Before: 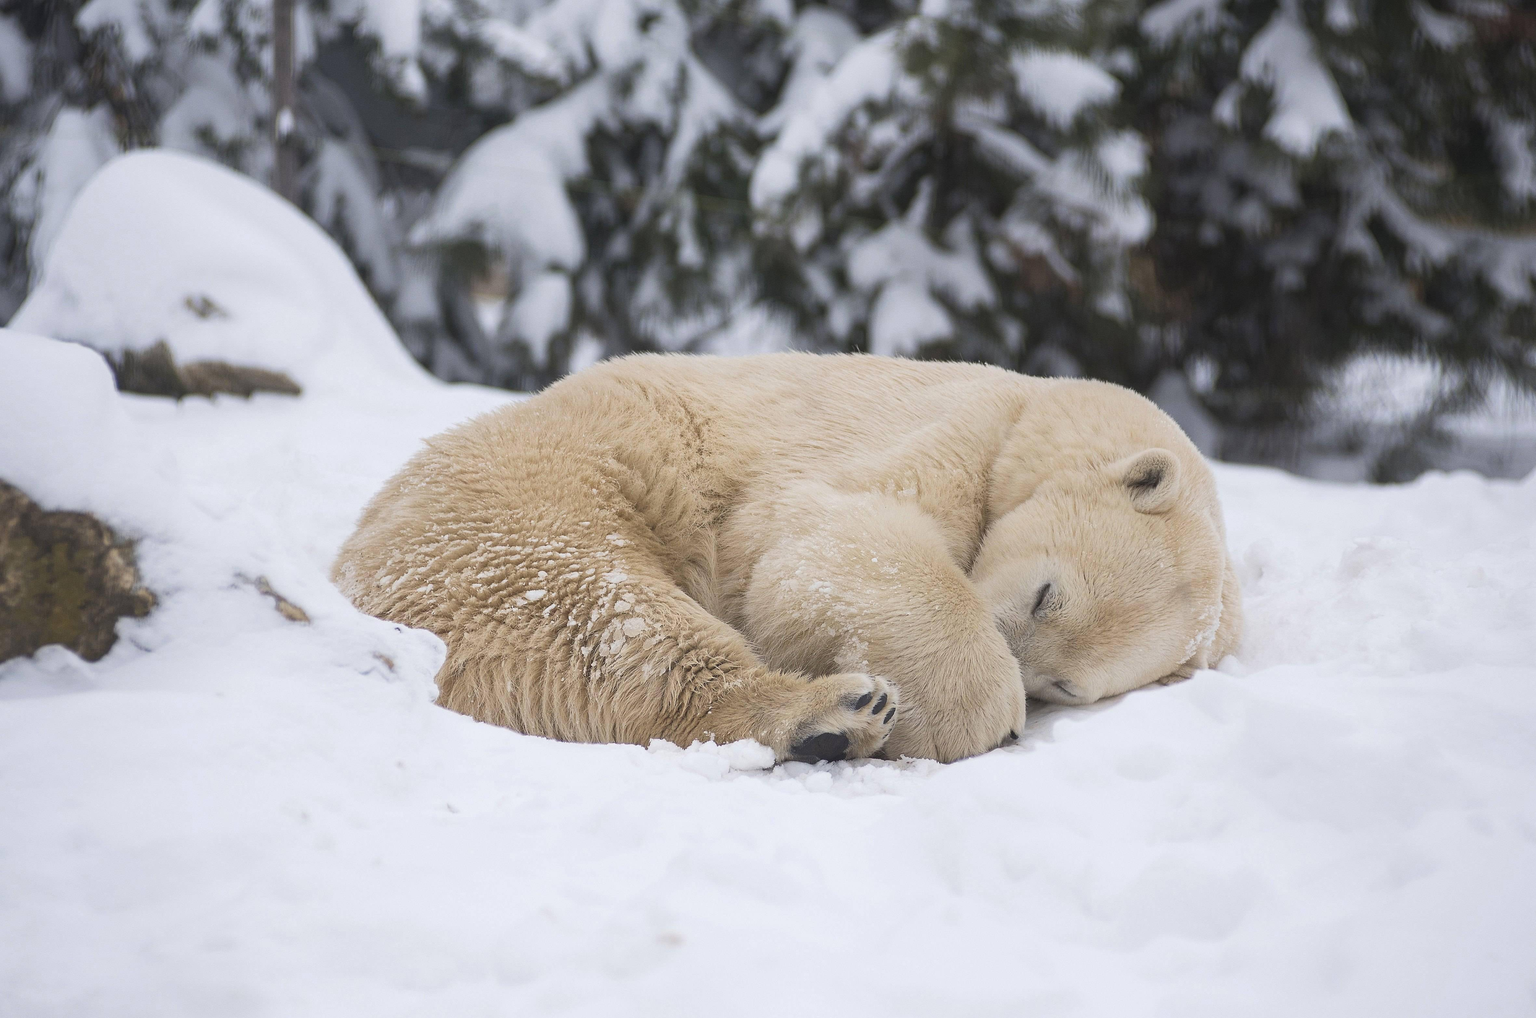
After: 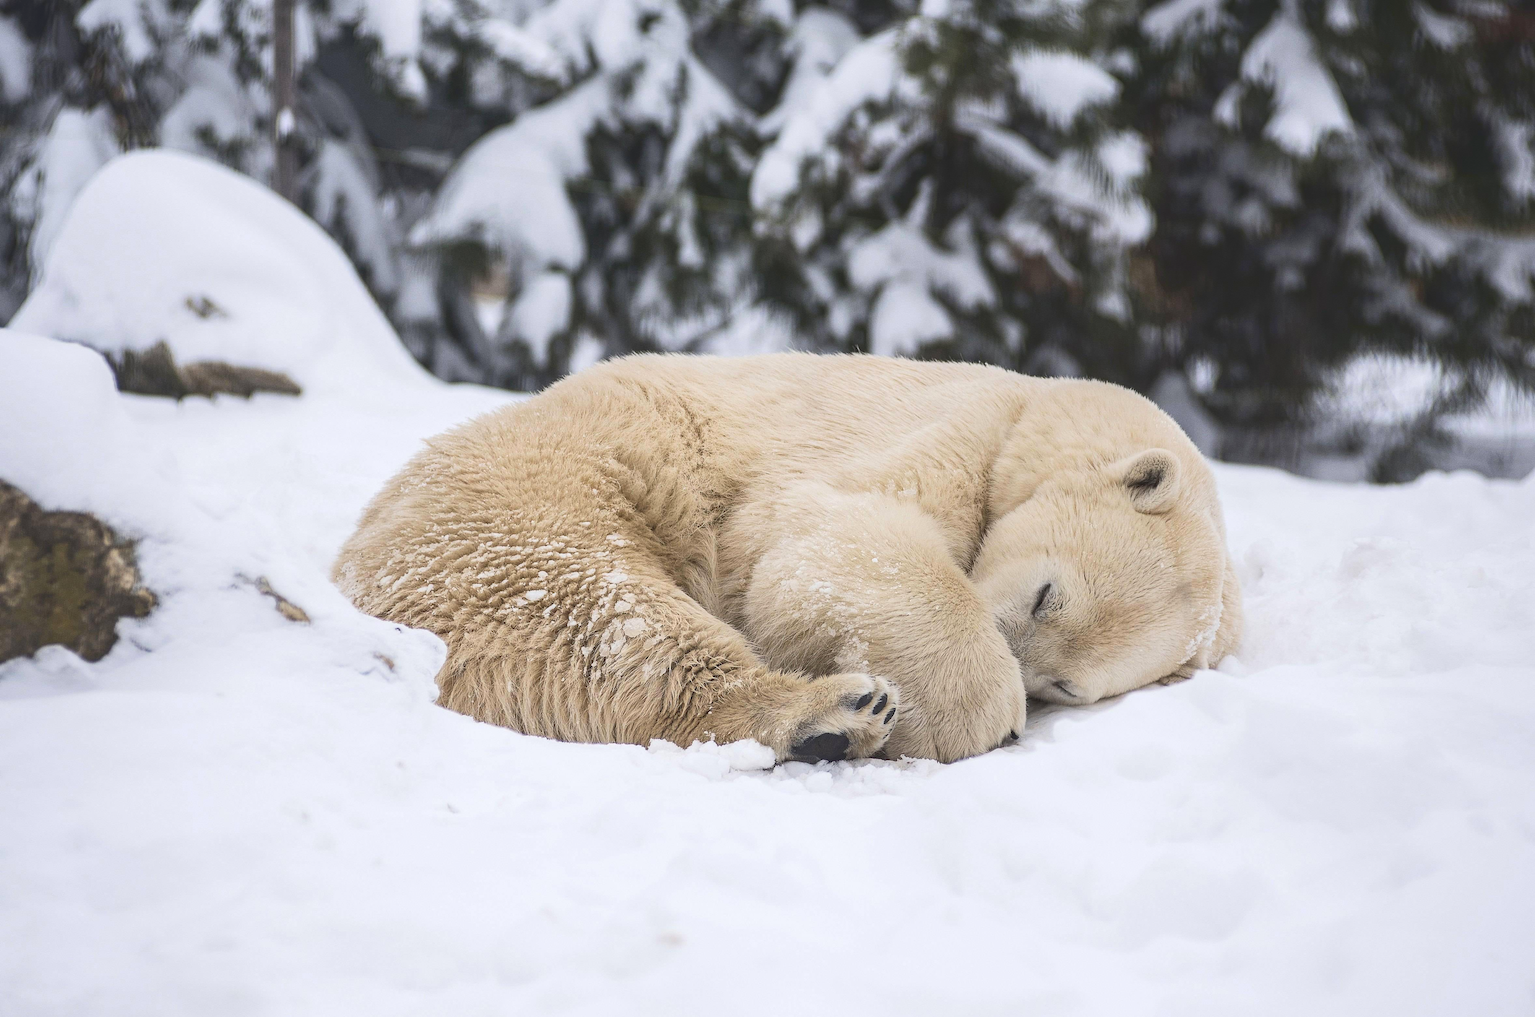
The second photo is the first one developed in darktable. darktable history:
tone curve: curves: ch0 [(0, 0.129) (0.187, 0.207) (0.729, 0.789) (1, 1)], color space Lab, linked channels, preserve colors none
local contrast: on, module defaults
